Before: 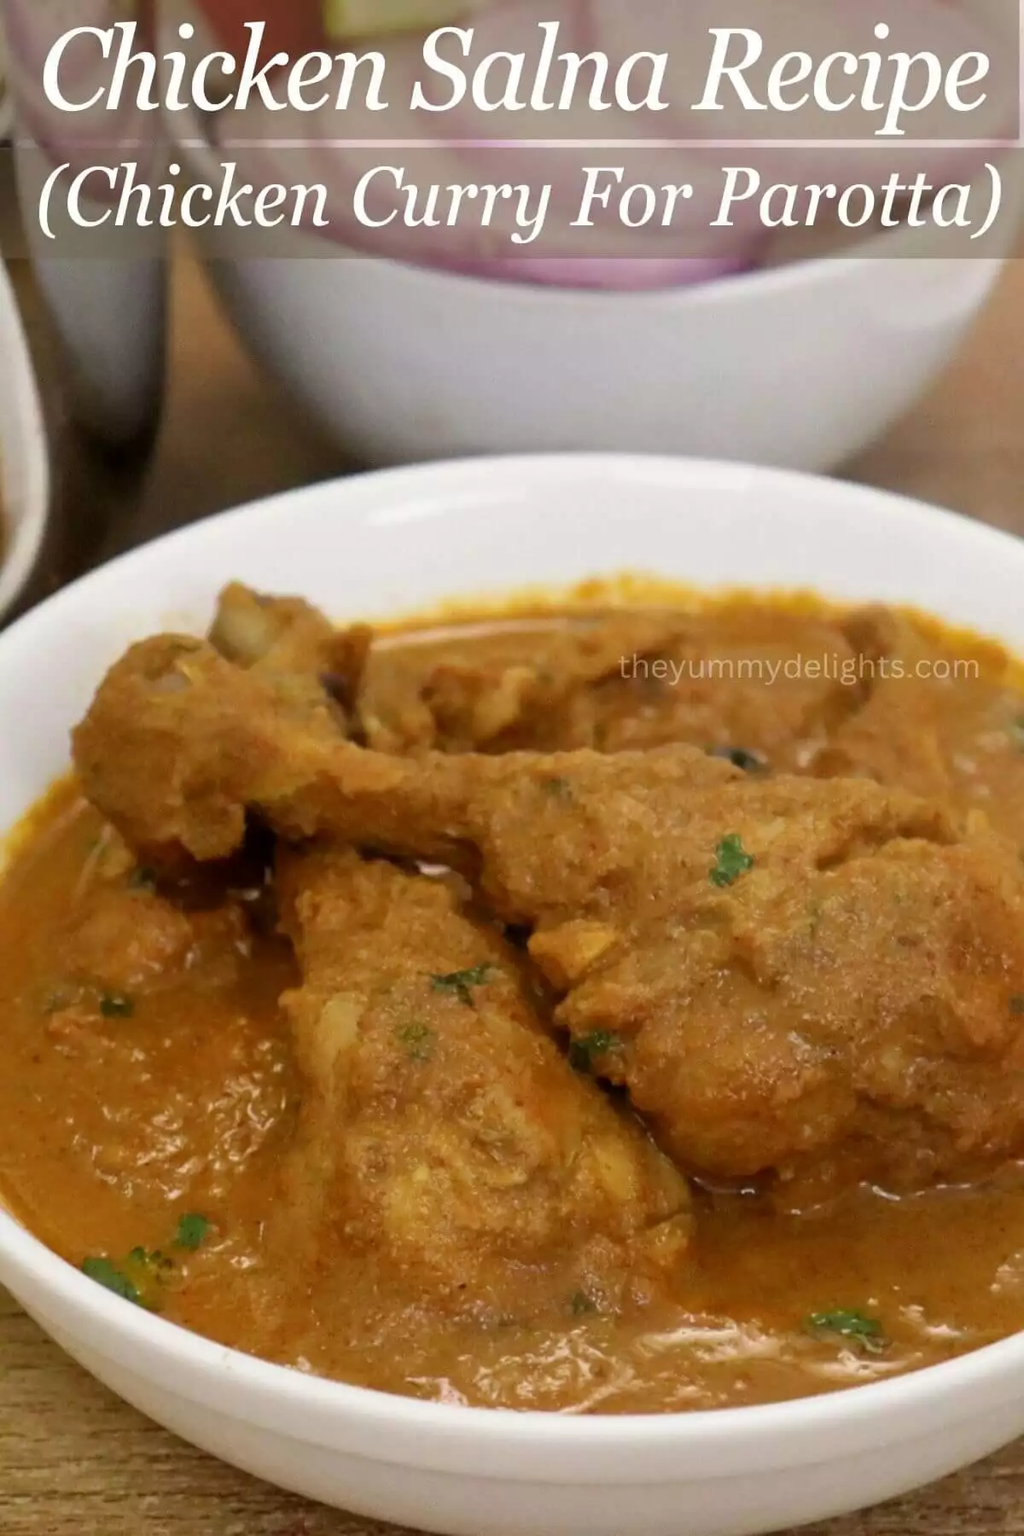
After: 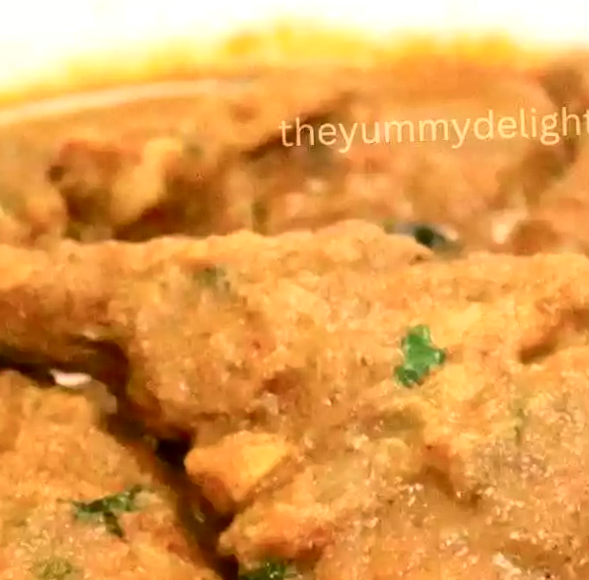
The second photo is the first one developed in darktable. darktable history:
tone curve: curves: ch0 [(0, 0) (0.114, 0.083) (0.291, 0.3) (0.447, 0.535) (0.602, 0.712) (0.772, 0.864) (0.999, 0.978)]; ch1 [(0, 0) (0.389, 0.352) (0.458, 0.433) (0.486, 0.474) (0.509, 0.505) (0.535, 0.541) (0.555, 0.557) (0.677, 0.724) (1, 1)]; ch2 [(0, 0) (0.369, 0.388) (0.449, 0.431) (0.501, 0.5) (0.528, 0.552) (0.561, 0.596) (0.697, 0.721) (1, 1)], color space Lab, independent channels, preserve colors none
crop: left 36.607%, top 34.735%, right 13.146%, bottom 30.611%
local contrast: mode bilateral grid, contrast 20, coarseness 50, detail 130%, midtone range 0.2
exposure: black level correction 0, exposure 0.7 EV, compensate exposure bias true, compensate highlight preservation false
rotate and perspective: rotation -2.12°, lens shift (vertical) 0.009, lens shift (horizontal) -0.008, automatic cropping original format, crop left 0.036, crop right 0.964, crop top 0.05, crop bottom 0.959
color balance rgb: shadows lift › chroma 1.41%, shadows lift › hue 260°, power › chroma 0.5%, power › hue 260°, highlights gain › chroma 1%, highlights gain › hue 27°, saturation formula JzAzBz (2021)
